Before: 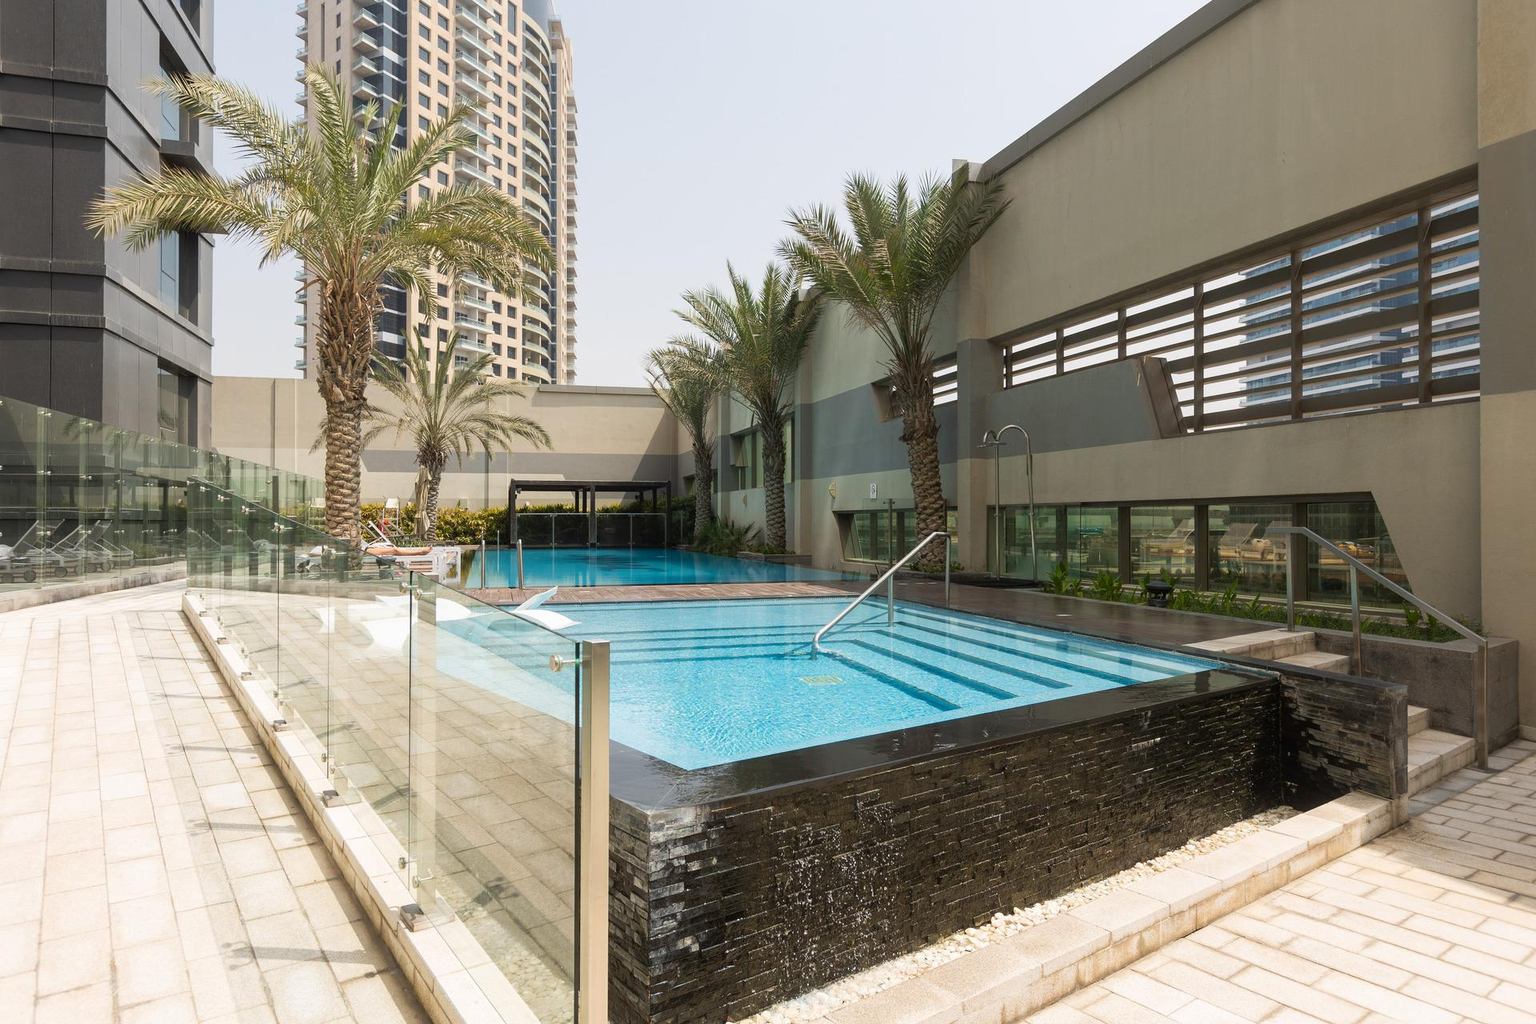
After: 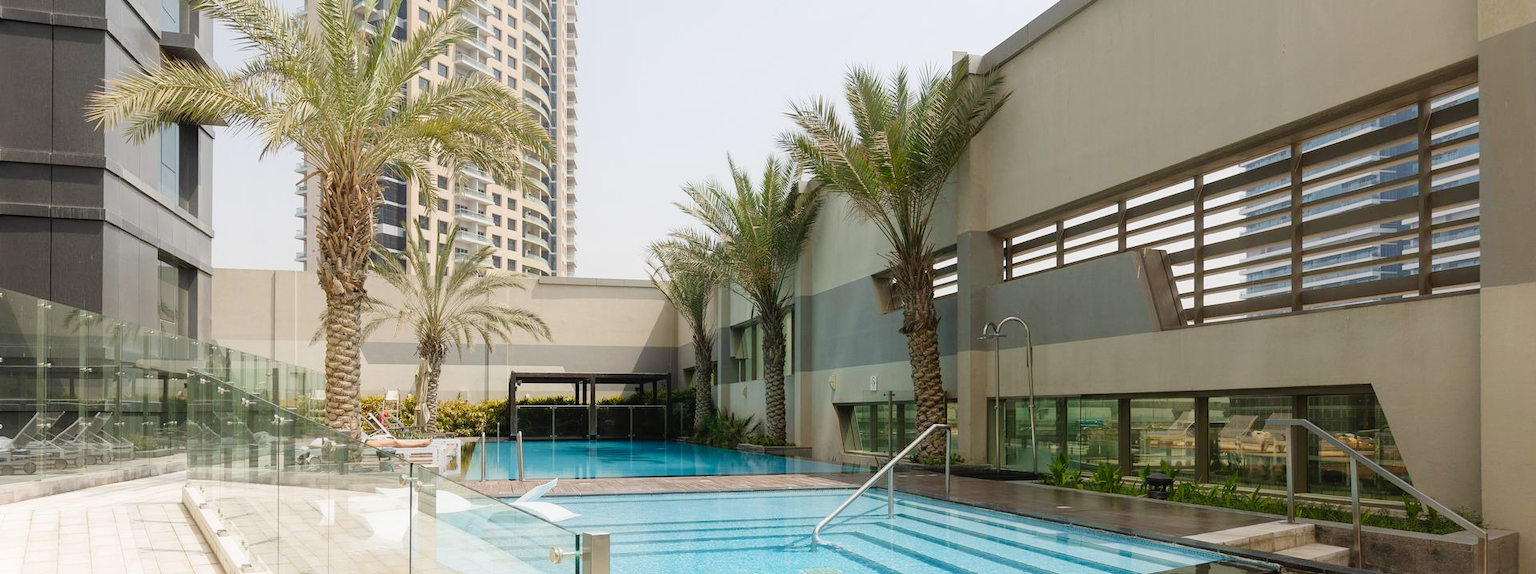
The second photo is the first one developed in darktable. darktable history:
contrast equalizer: octaves 7, y [[0.6 ×6], [0.55 ×6], [0 ×6], [0 ×6], [0 ×6]], mix -0.36
crop and rotate: top 10.605%, bottom 33.274%
tone curve: curves: ch0 [(0, 0) (0.003, 0.001) (0.011, 0.004) (0.025, 0.013) (0.044, 0.022) (0.069, 0.035) (0.1, 0.053) (0.136, 0.088) (0.177, 0.149) (0.224, 0.213) (0.277, 0.293) (0.335, 0.381) (0.399, 0.463) (0.468, 0.546) (0.543, 0.616) (0.623, 0.693) (0.709, 0.766) (0.801, 0.843) (0.898, 0.921) (1, 1)], preserve colors none
